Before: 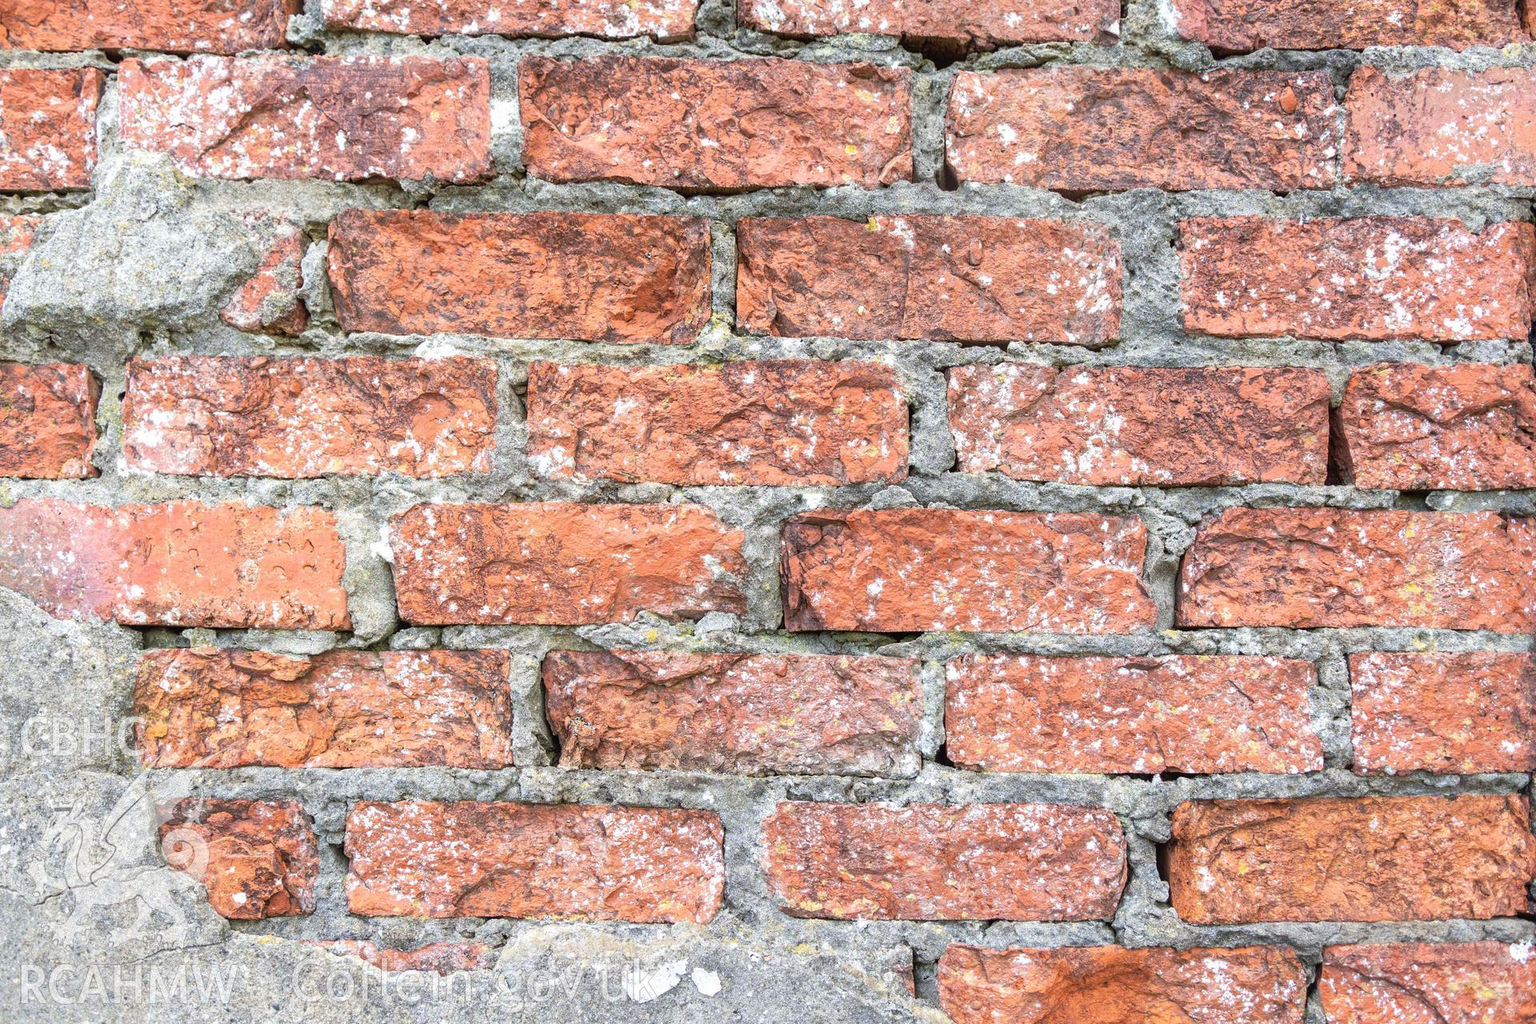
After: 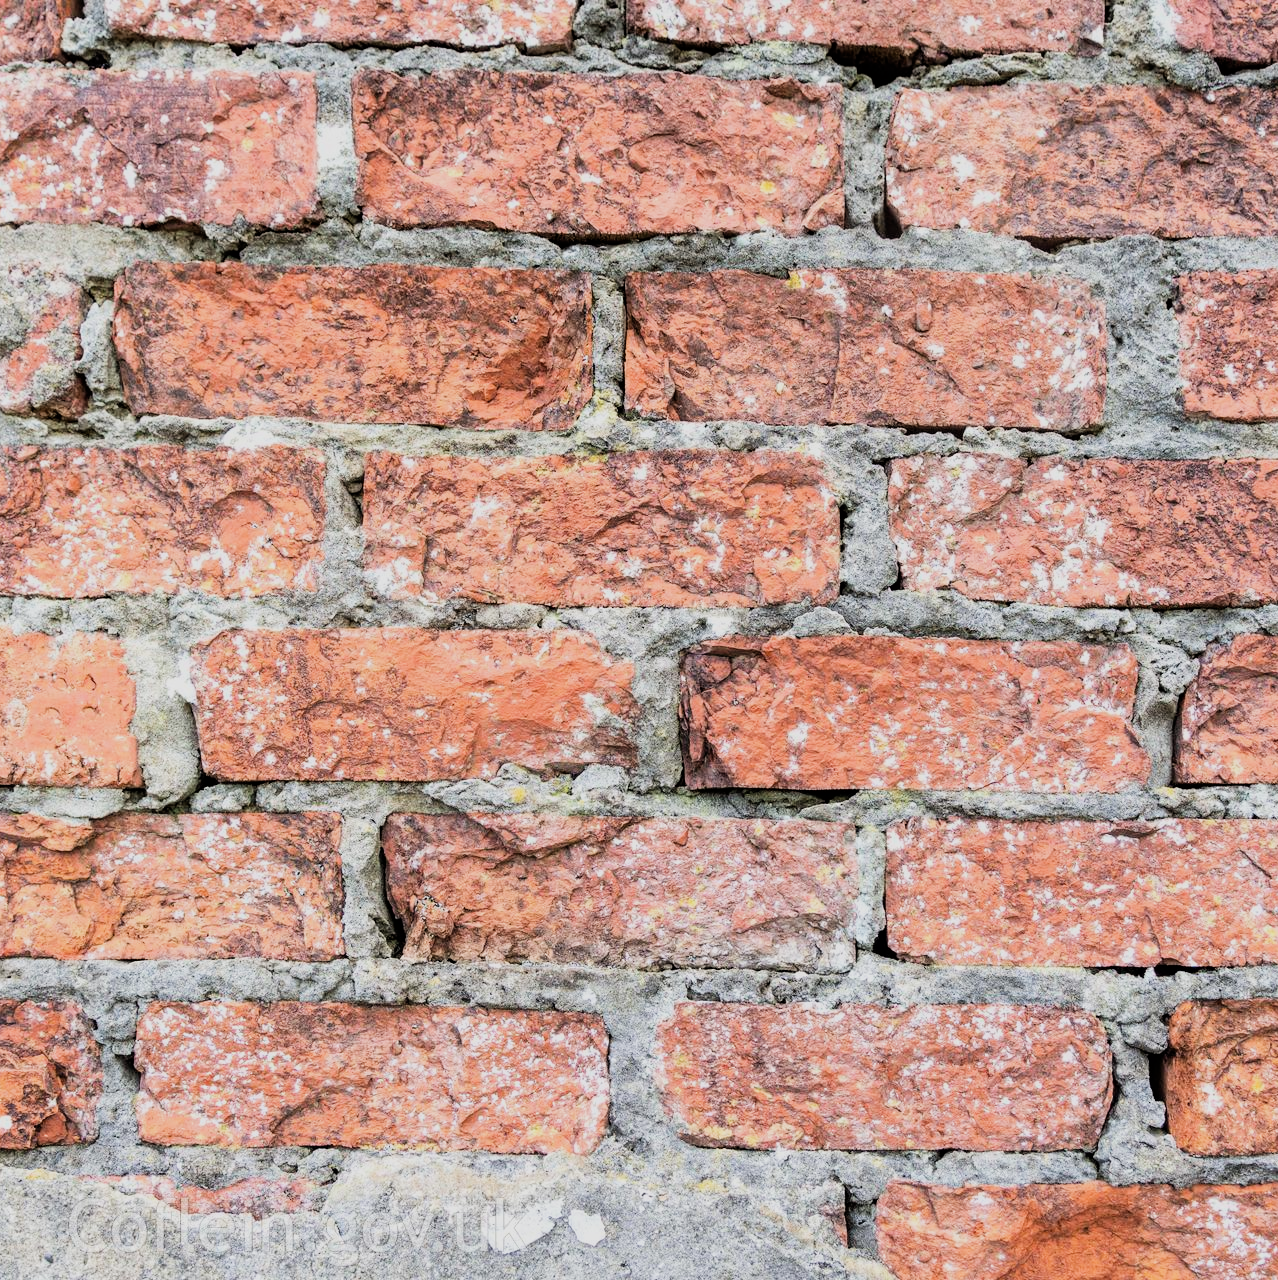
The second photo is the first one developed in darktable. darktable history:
crop and rotate: left 15.466%, right 17.965%
filmic rgb: black relative exposure -7.49 EV, white relative exposure 5 EV, hardness 3.32, contrast 1.3
